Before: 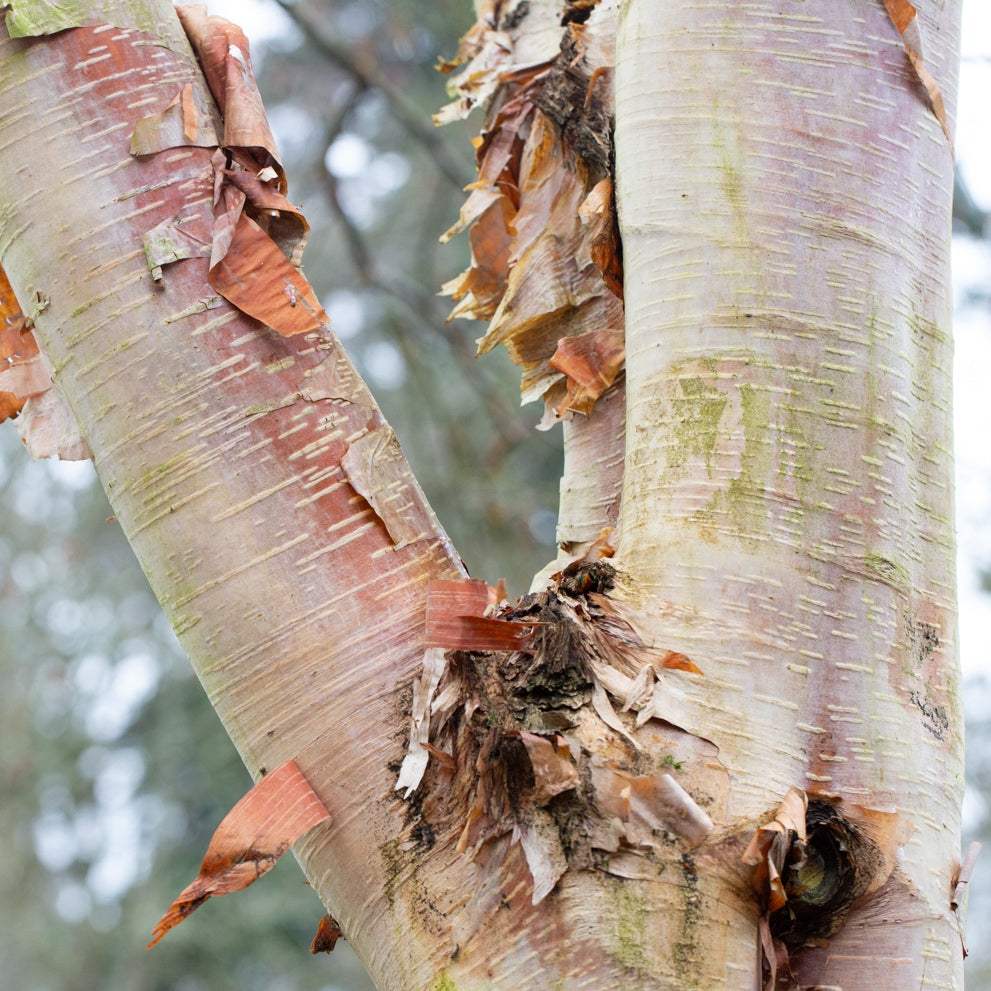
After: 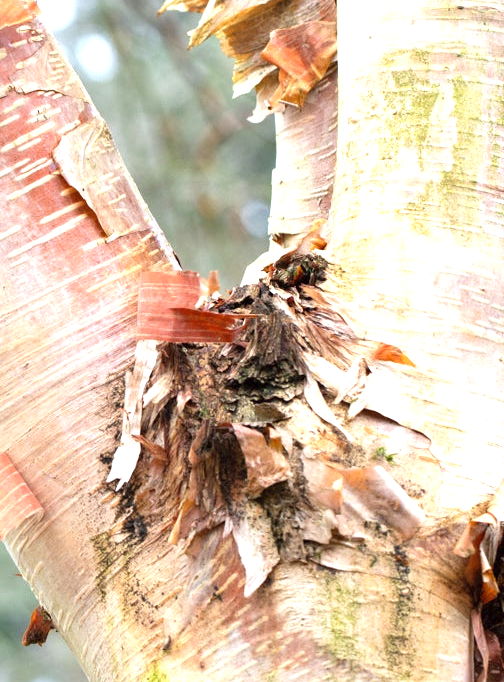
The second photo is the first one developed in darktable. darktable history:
exposure: exposure 1 EV, compensate highlight preservation false
crop and rotate: left 29.237%, top 31.152%, right 19.807%
